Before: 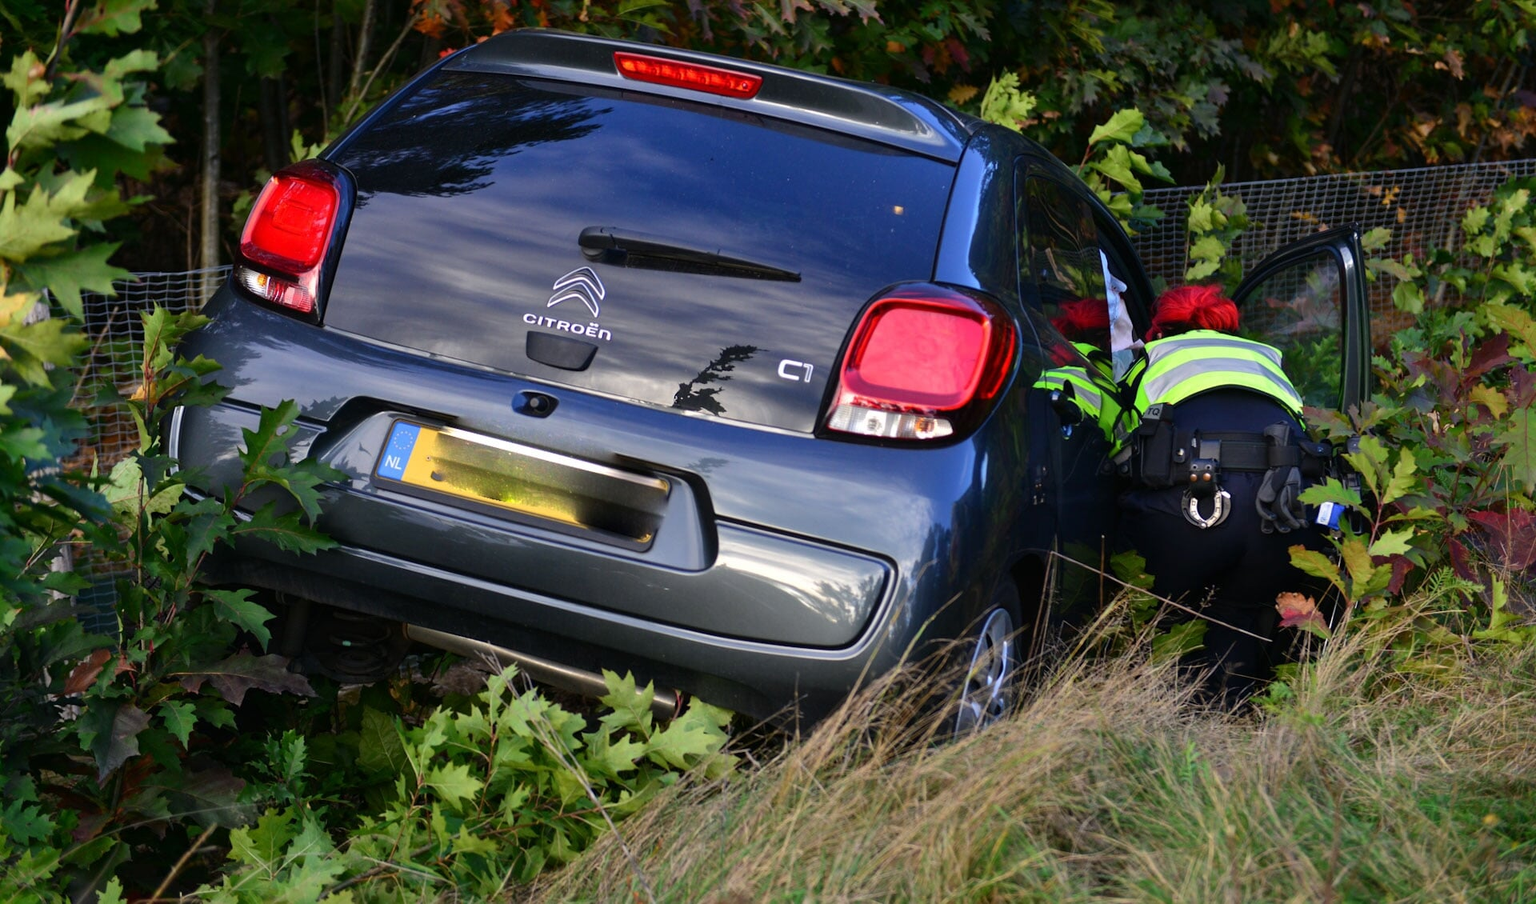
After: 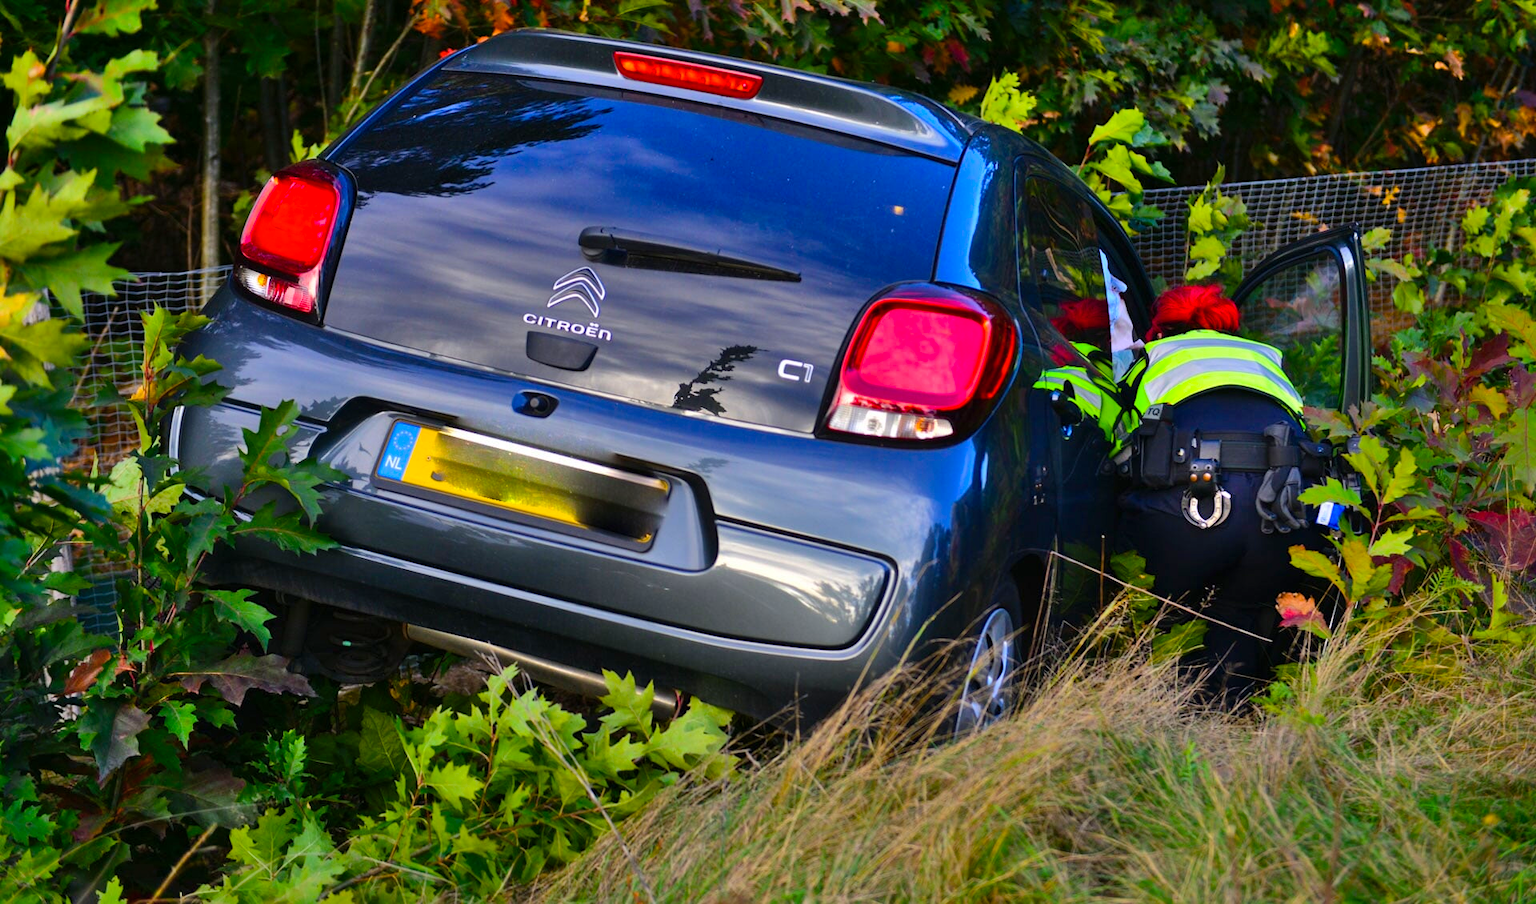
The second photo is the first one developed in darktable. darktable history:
color balance rgb: linear chroma grading › global chroma 15%, perceptual saturation grading › global saturation 30%
shadows and highlights: soften with gaussian
